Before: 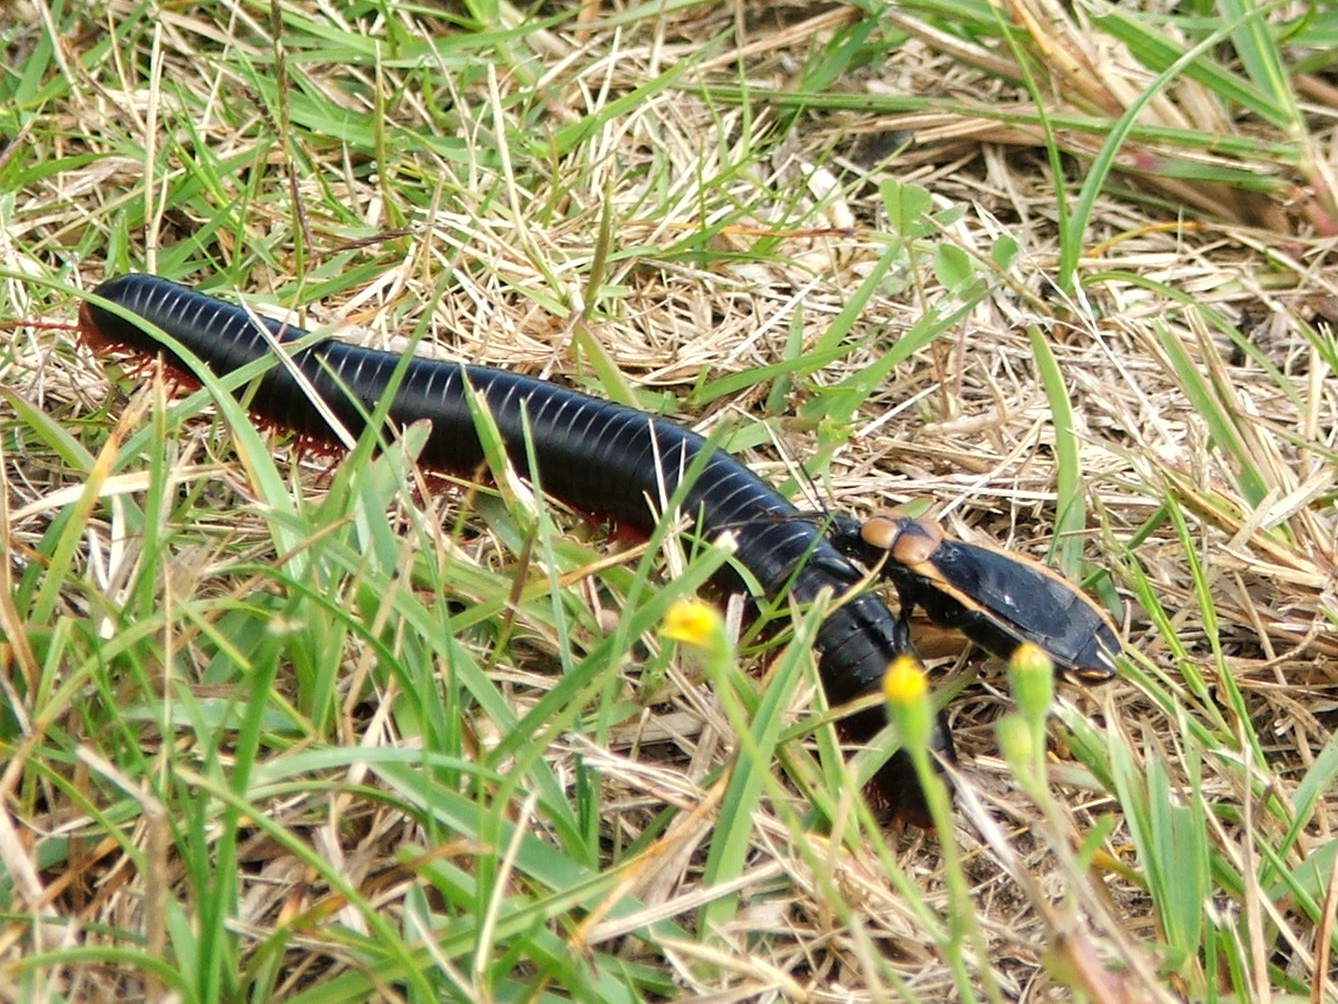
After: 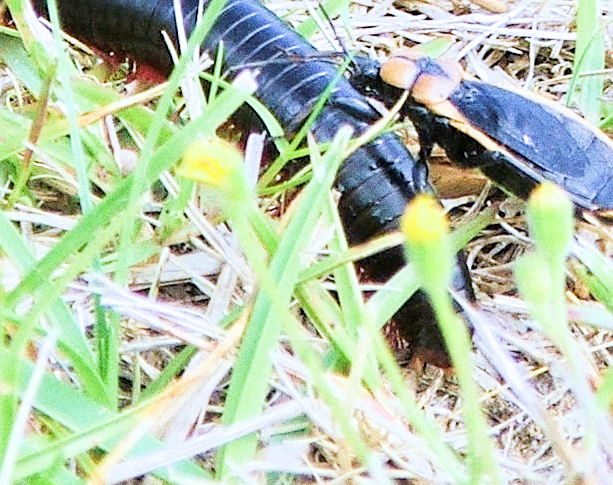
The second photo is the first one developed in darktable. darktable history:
filmic rgb: black relative exposure -7.65 EV, white relative exposure 4.56 EV, hardness 3.61
velvia: on, module defaults
sharpen: on, module defaults
exposure: exposure 2.04 EV, compensate highlight preservation false
crop: left 35.976%, top 45.819%, right 18.162%, bottom 5.807%
white balance: red 0.871, blue 1.249
grain: strength 49.07%
